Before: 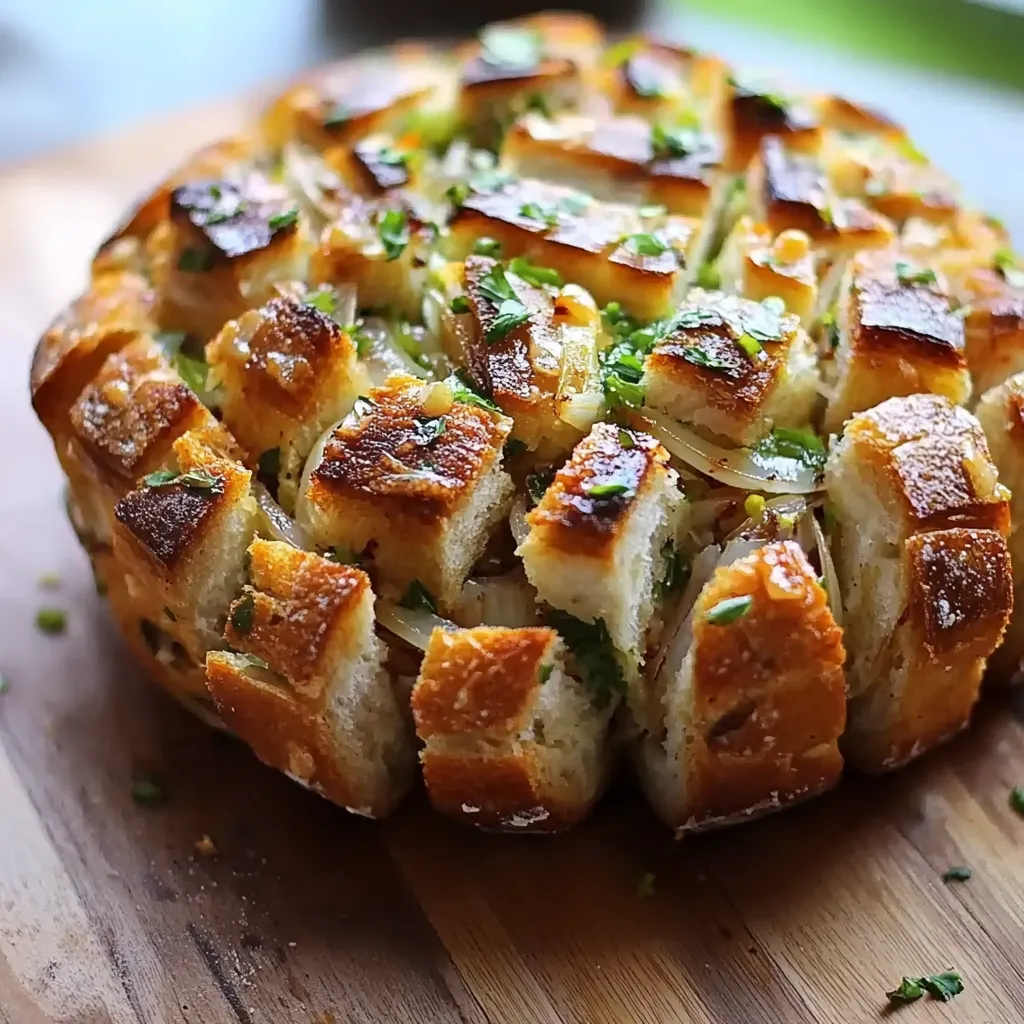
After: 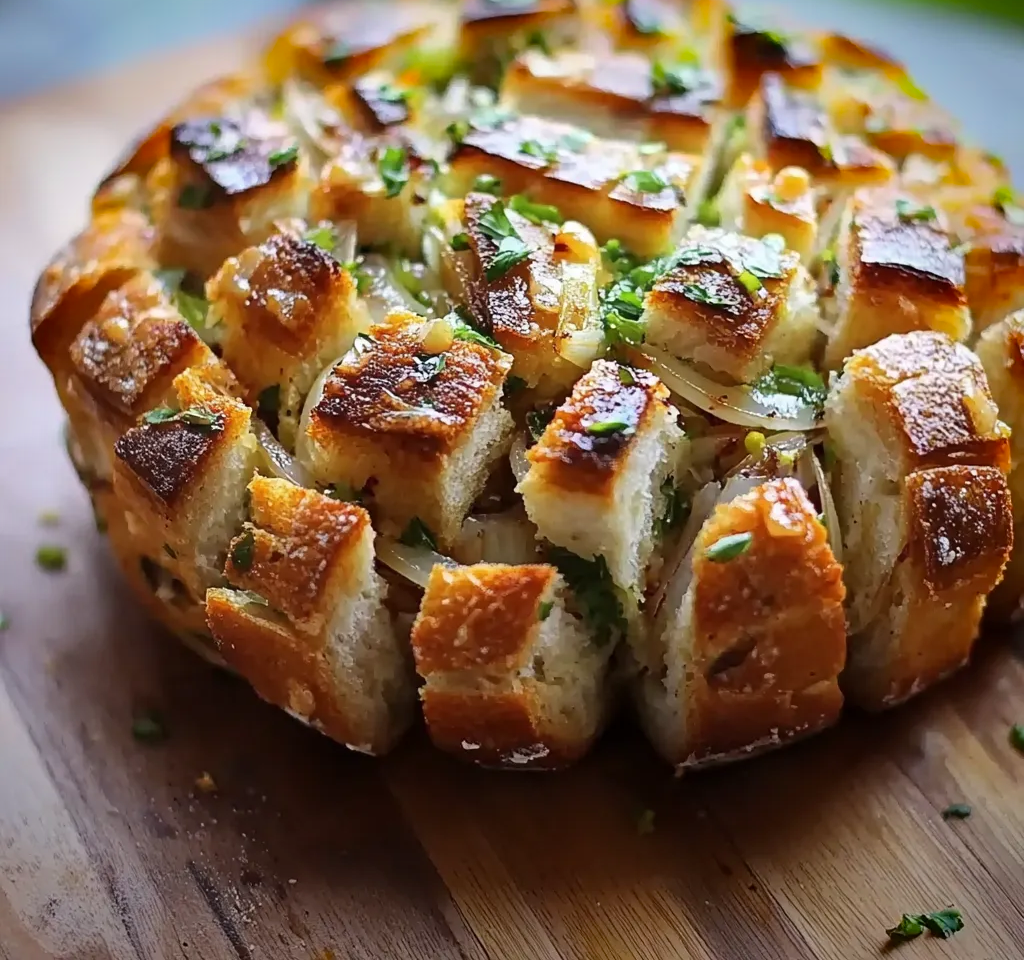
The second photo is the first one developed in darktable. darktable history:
crop and rotate: top 6.25%
vignetting: fall-off start 88.53%, fall-off radius 44.2%, saturation 0.376, width/height ratio 1.161
